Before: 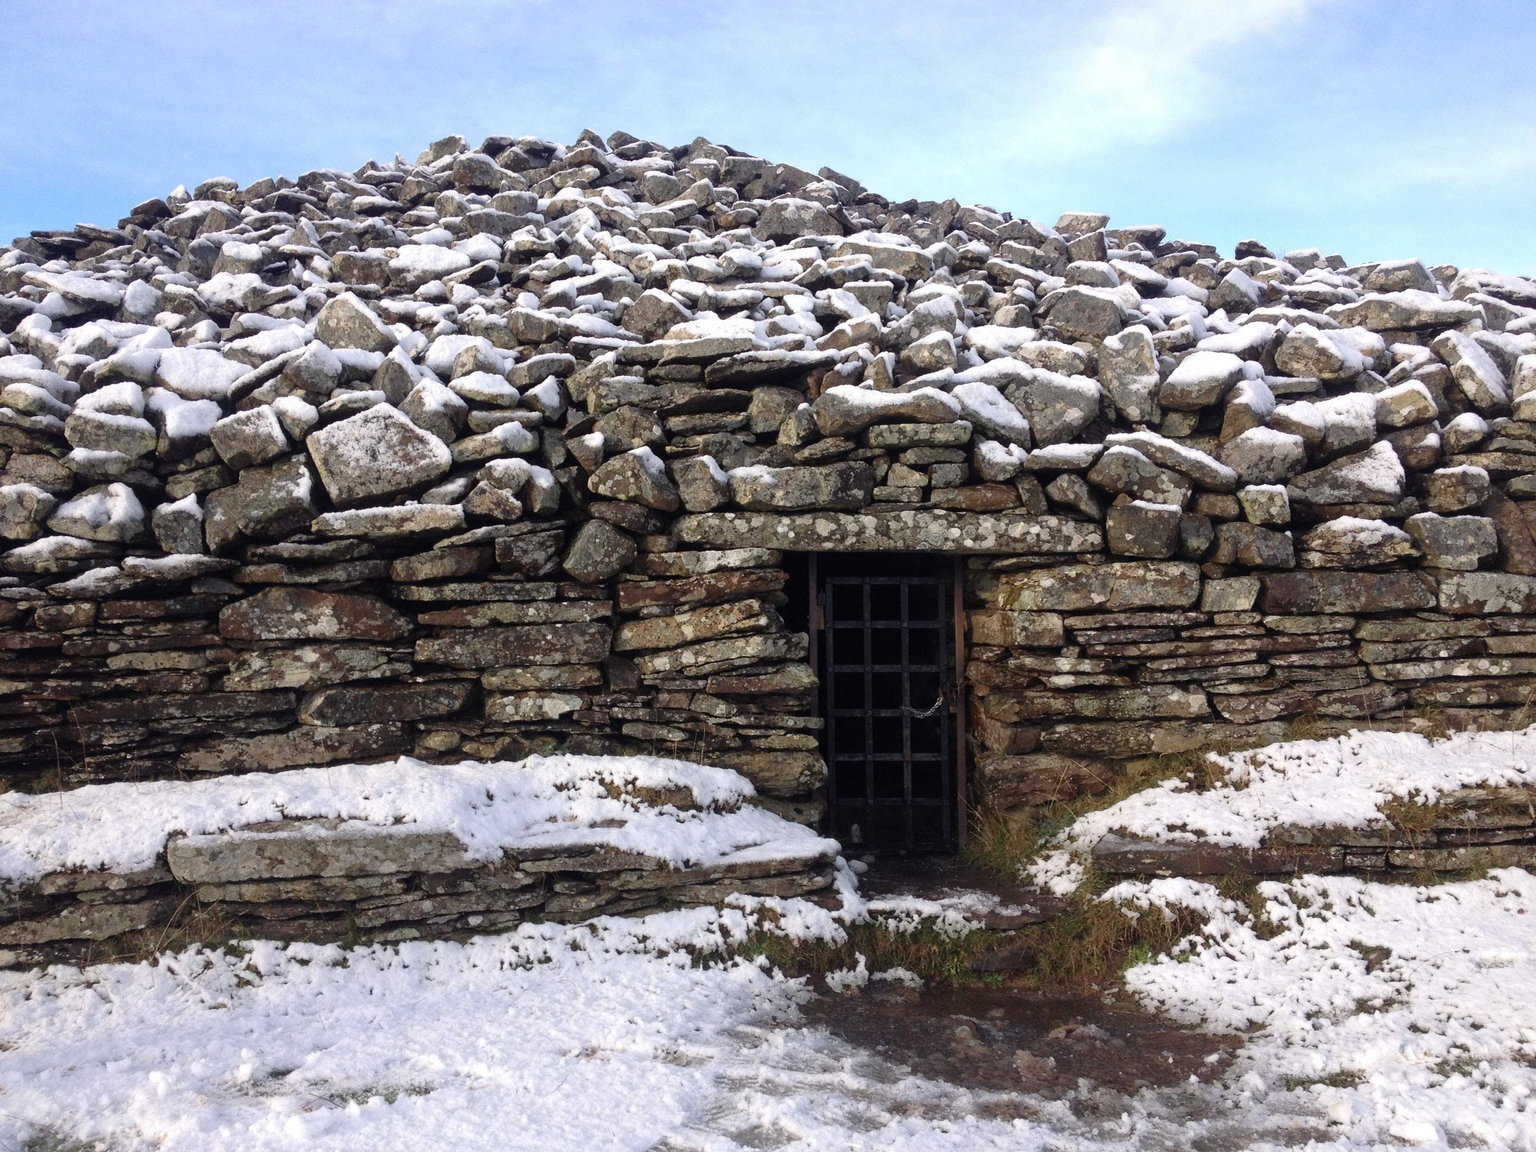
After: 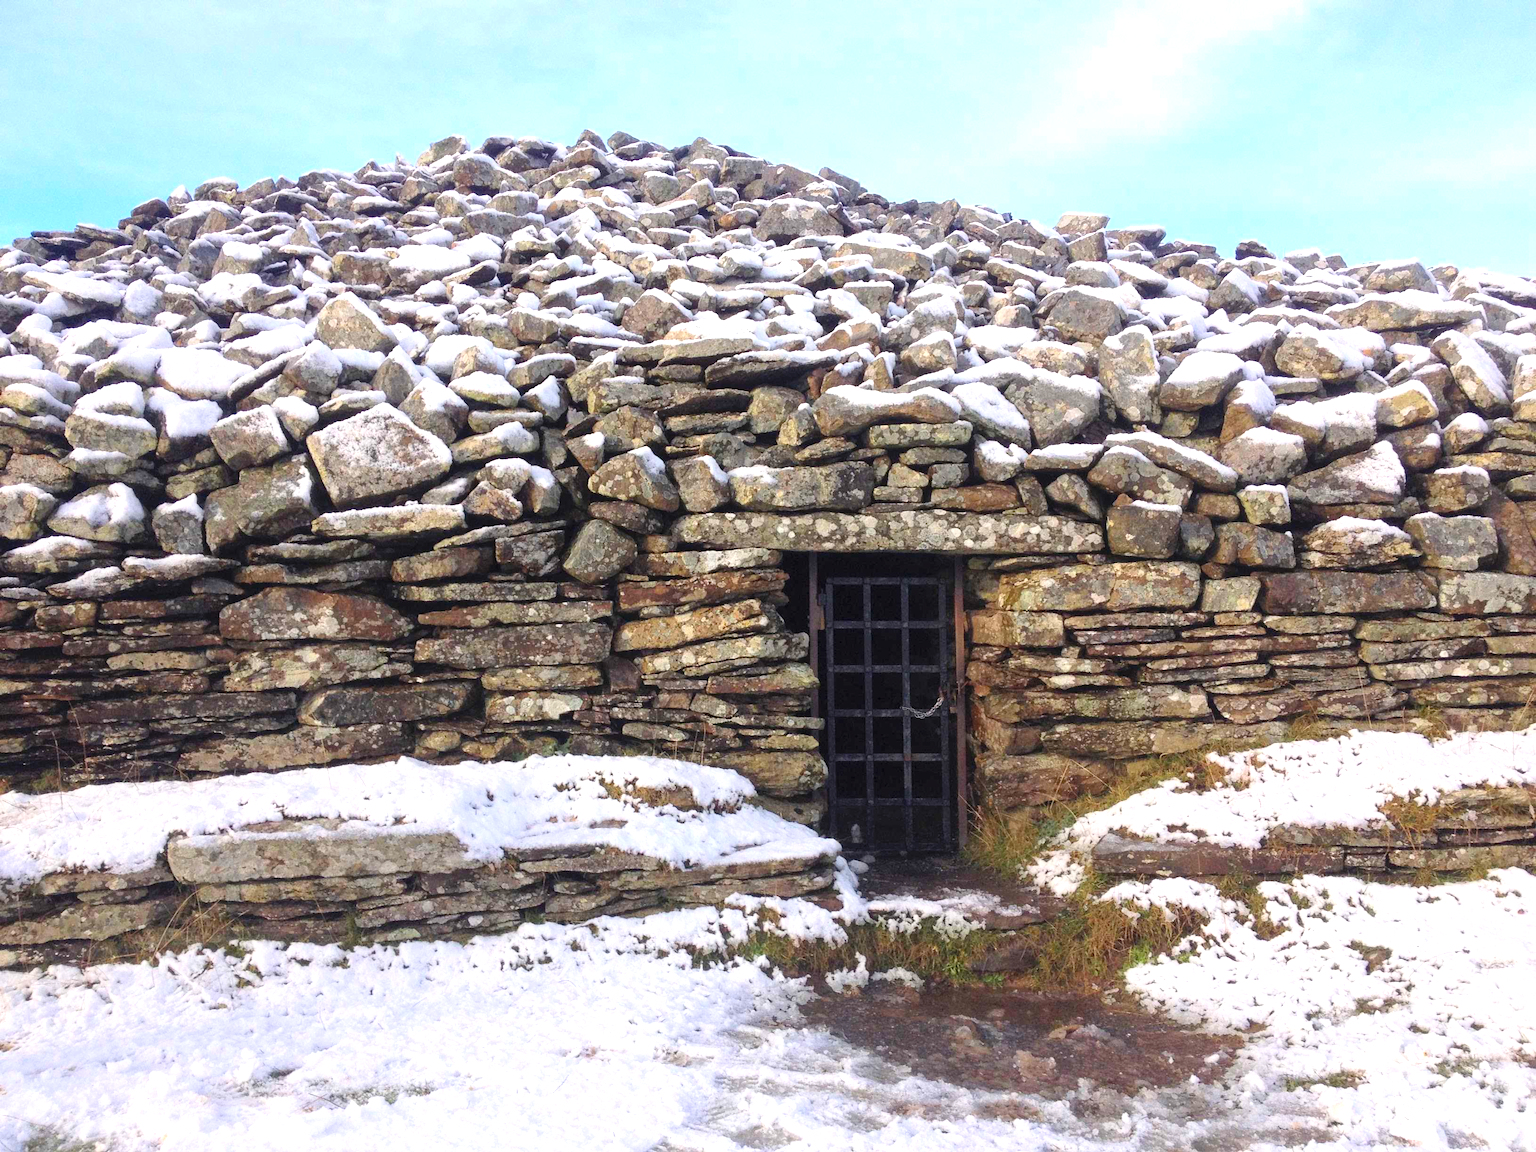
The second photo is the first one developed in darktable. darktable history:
contrast brightness saturation: contrast 0.068, brightness 0.174, saturation 0.406
exposure: exposure 0.49 EV, compensate highlight preservation false
